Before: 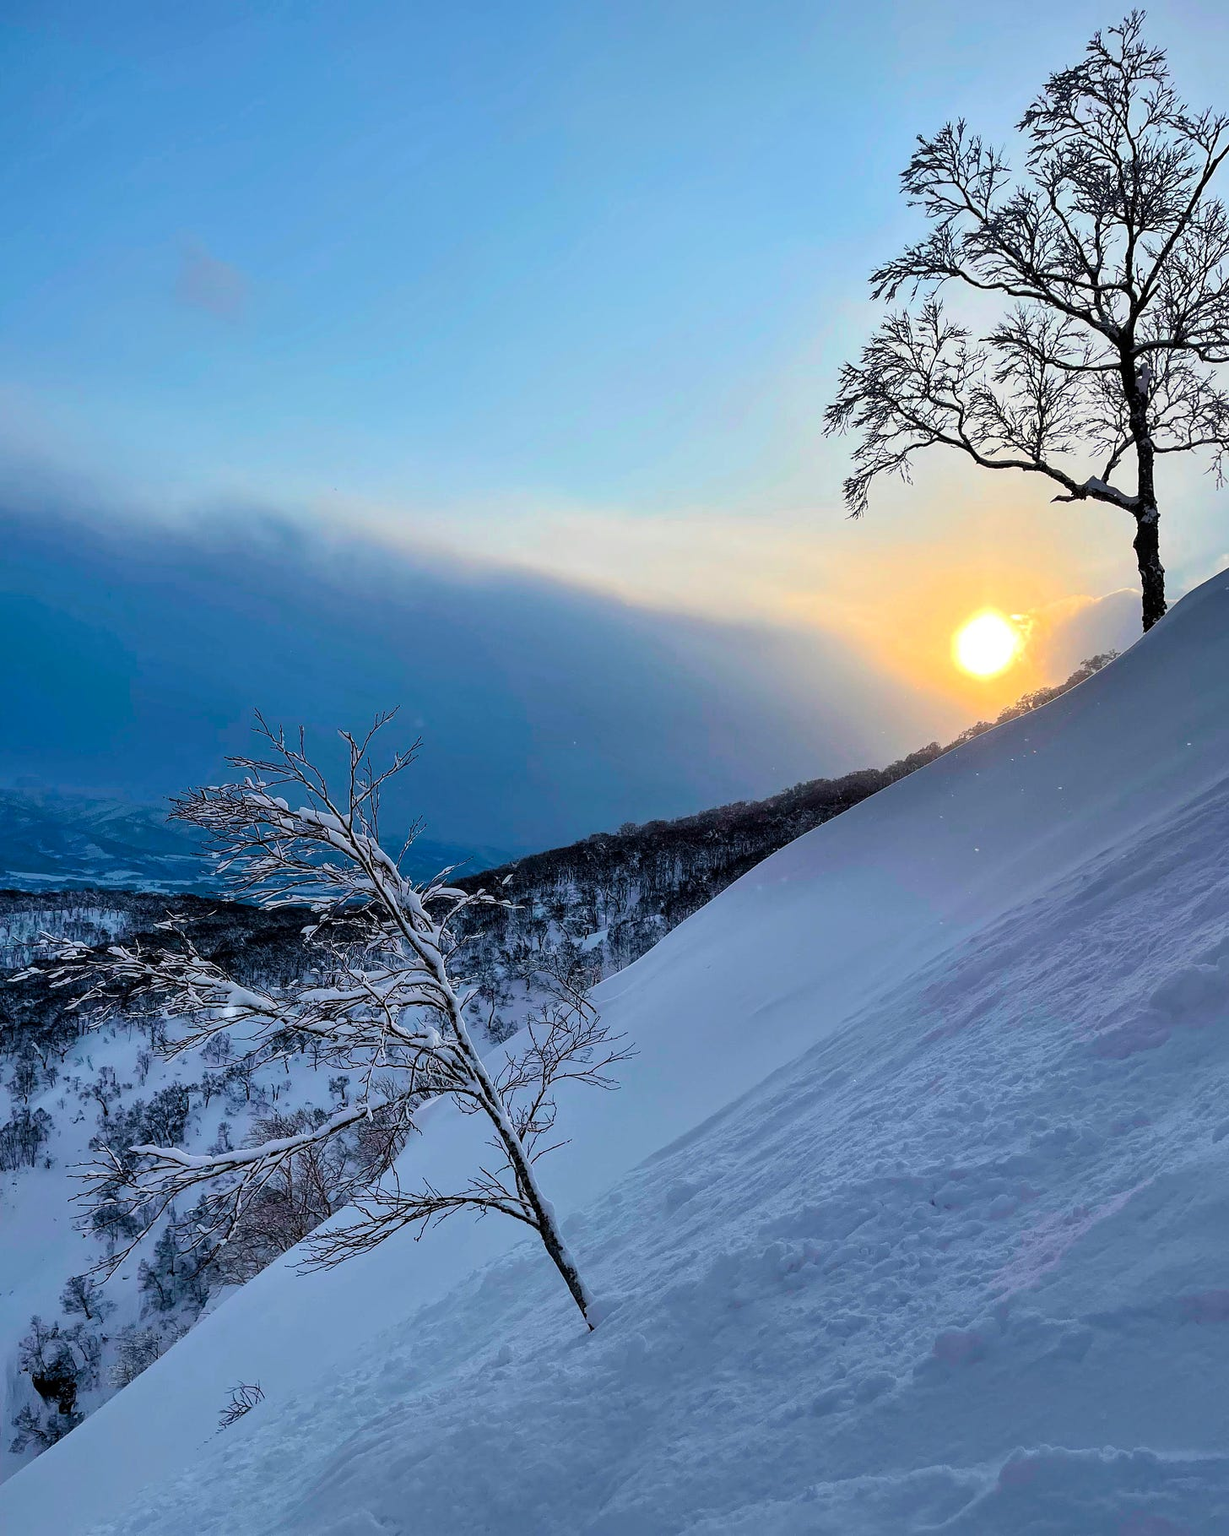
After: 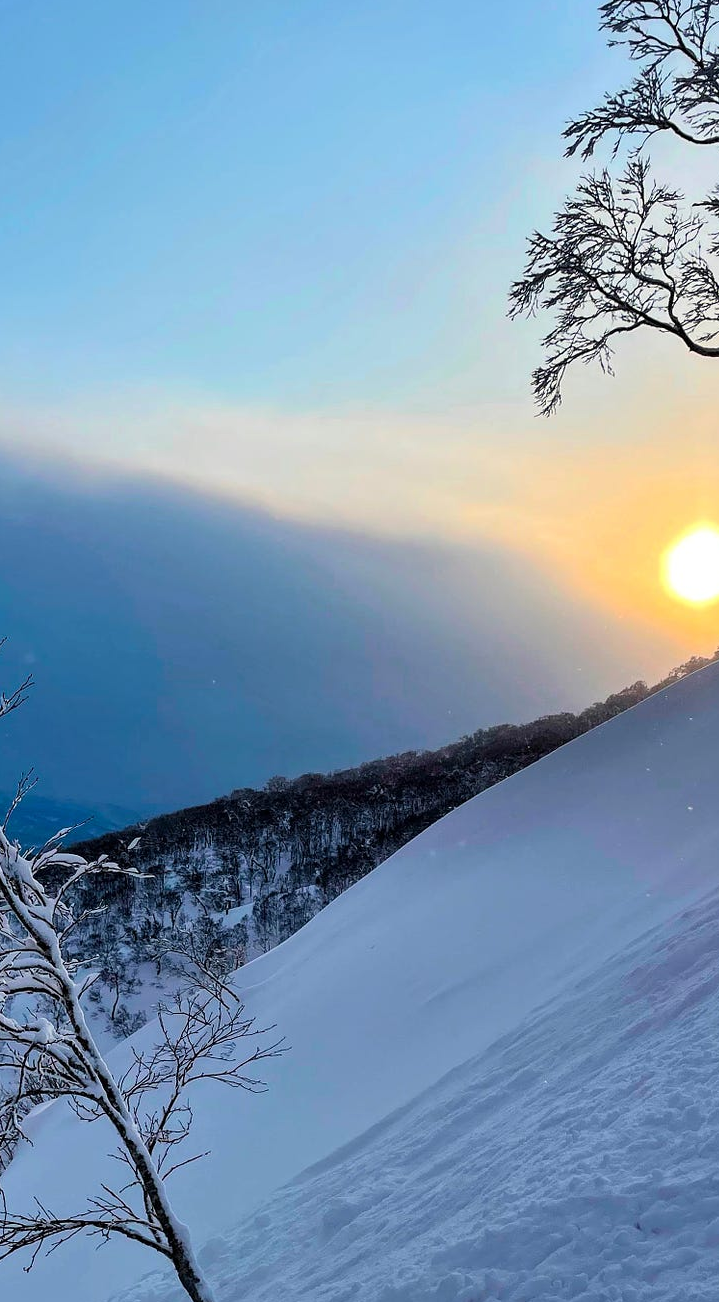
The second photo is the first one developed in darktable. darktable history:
crop: left 32.086%, top 10.923%, right 18.5%, bottom 17.491%
